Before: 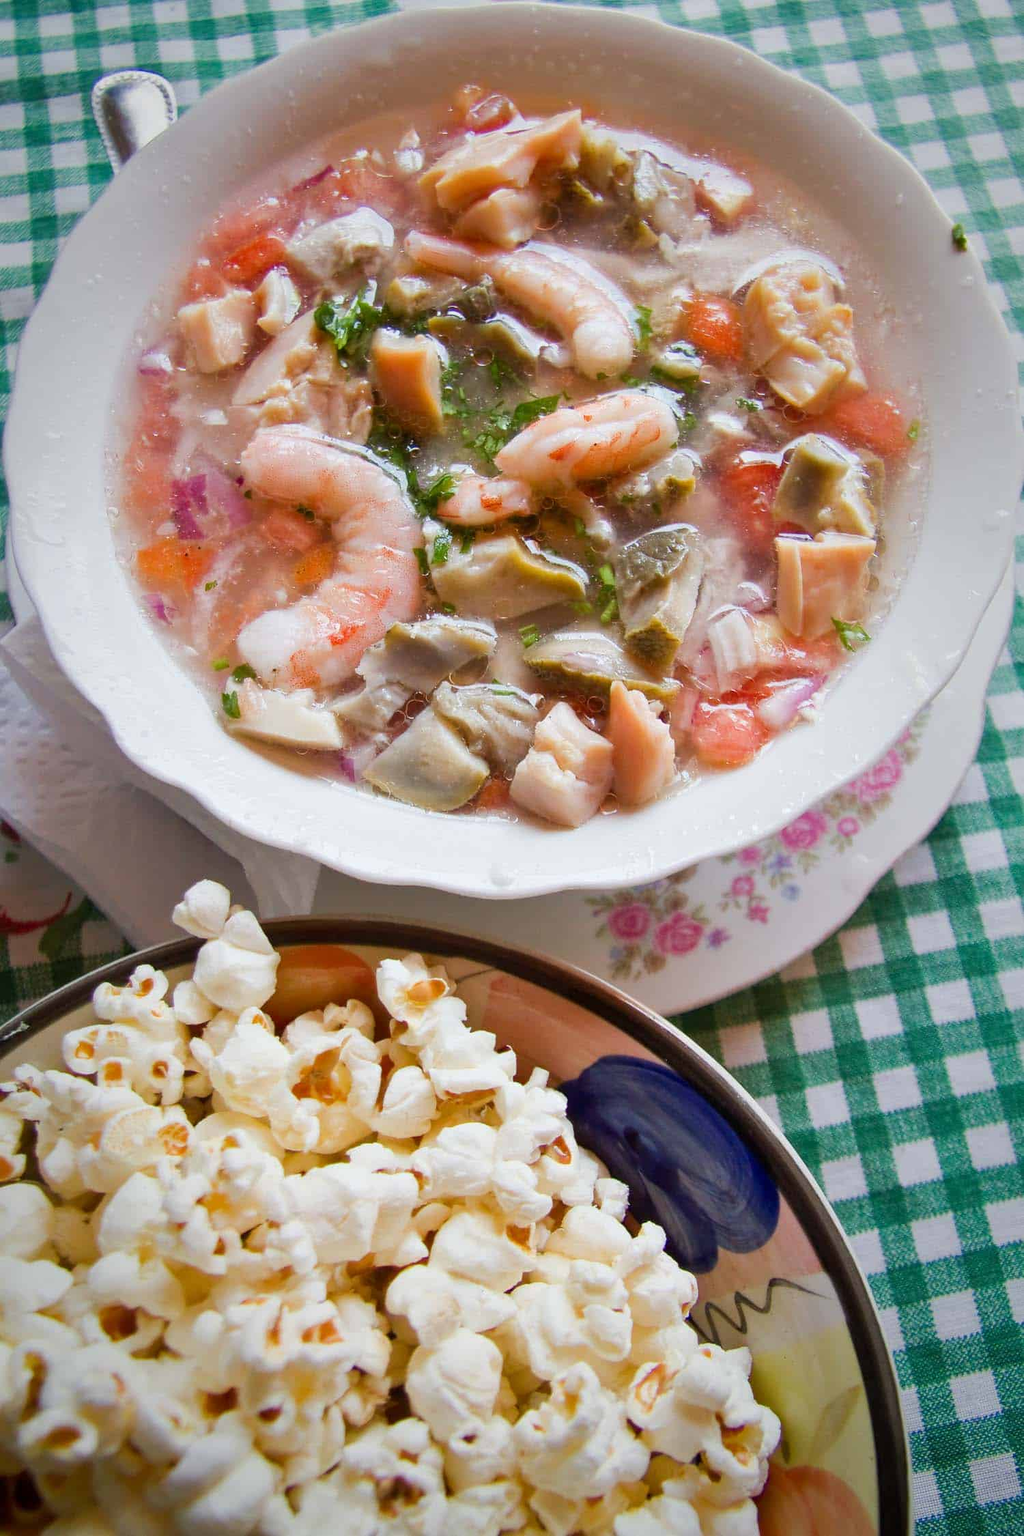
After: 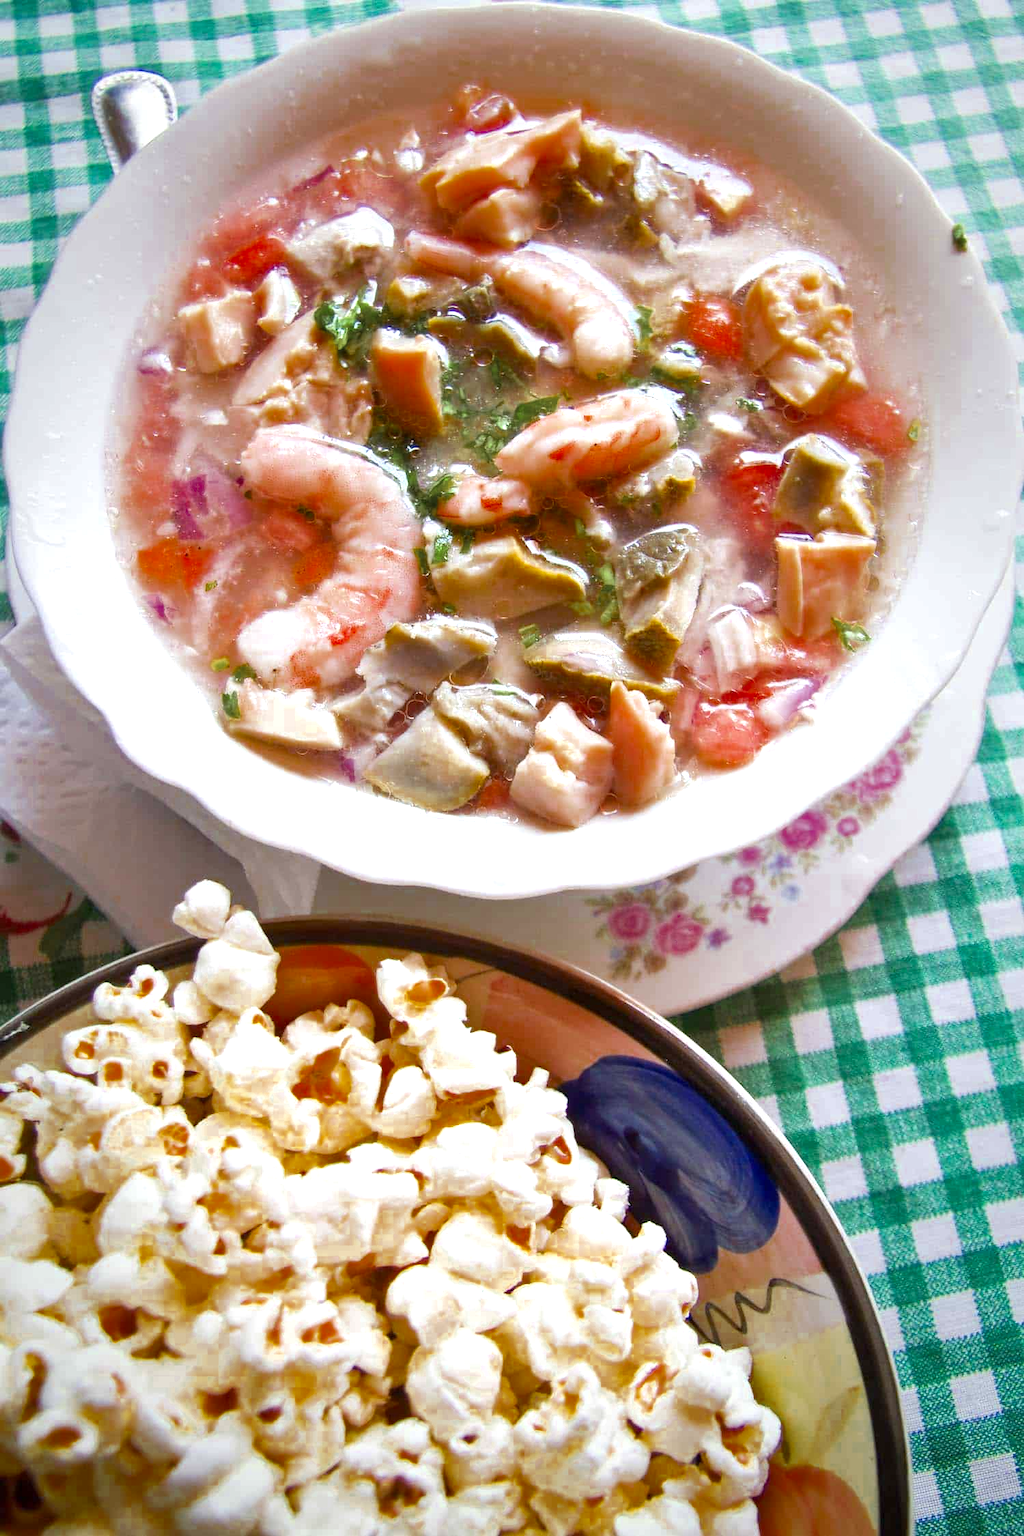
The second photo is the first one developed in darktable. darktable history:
color zones: curves: ch0 [(0.11, 0.396) (0.195, 0.36) (0.25, 0.5) (0.303, 0.412) (0.357, 0.544) (0.75, 0.5) (0.967, 0.328)]; ch1 [(0, 0.468) (0.112, 0.512) (0.202, 0.6) (0.25, 0.5) (0.307, 0.352) (0.357, 0.544) (0.75, 0.5) (0.963, 0.524)]
exposure: exposure 0.6 EV, compensate highlight preservation false
